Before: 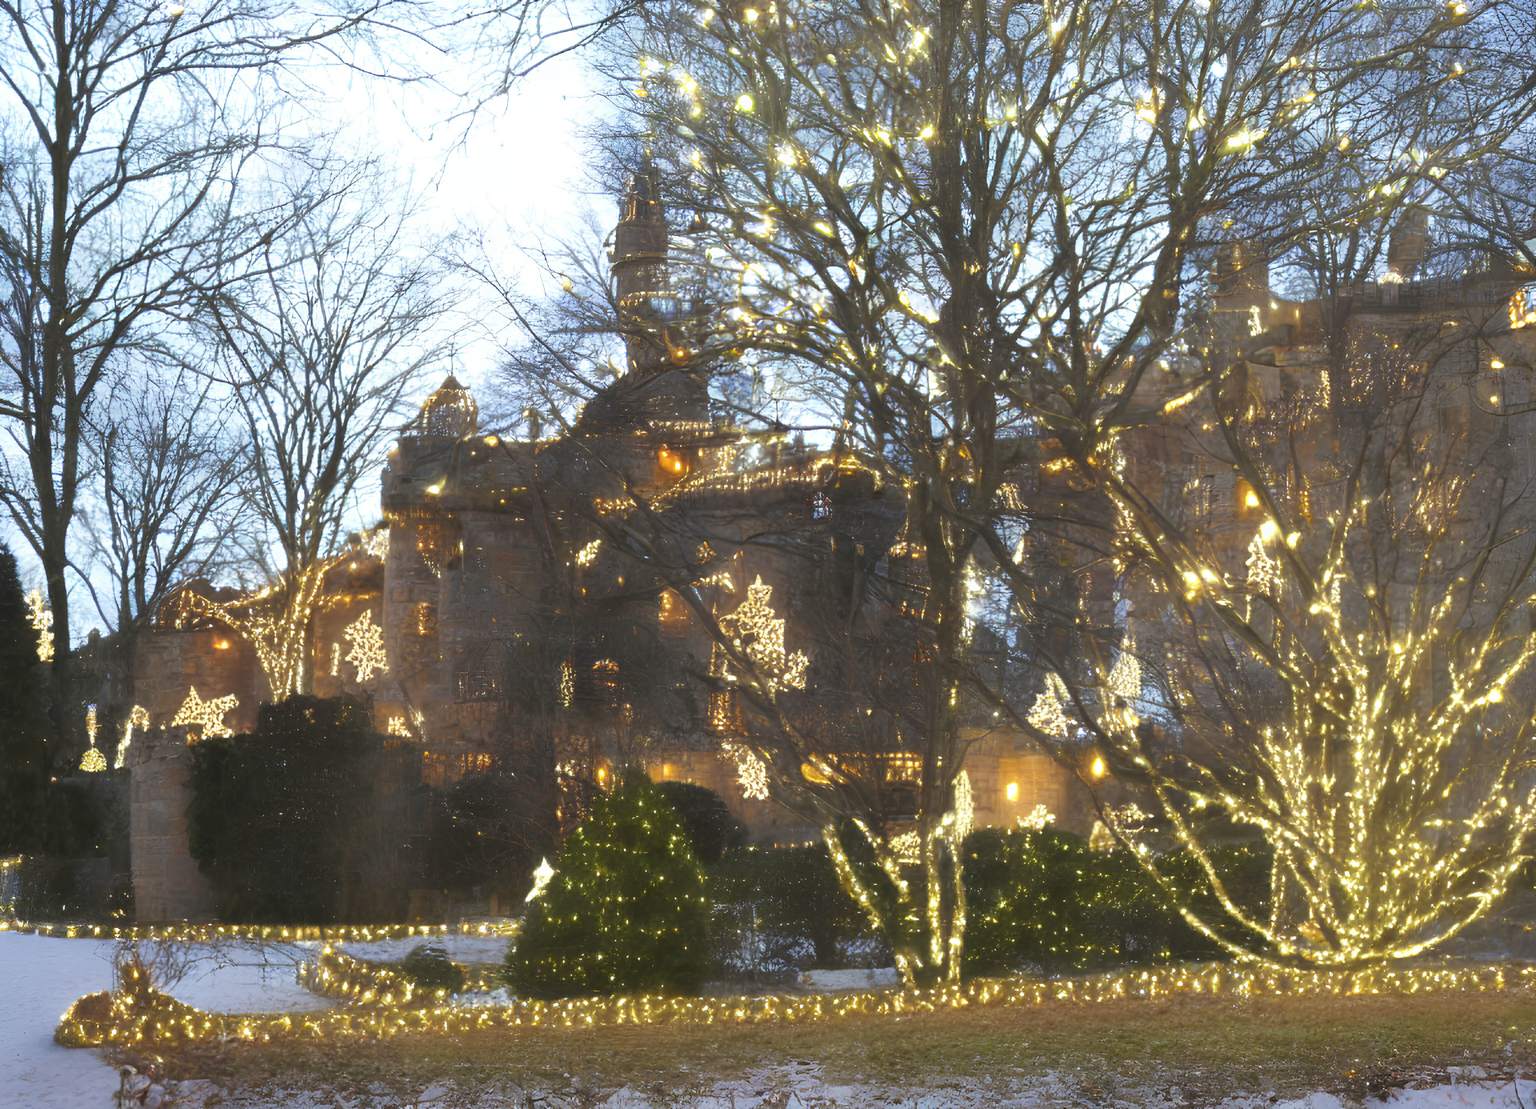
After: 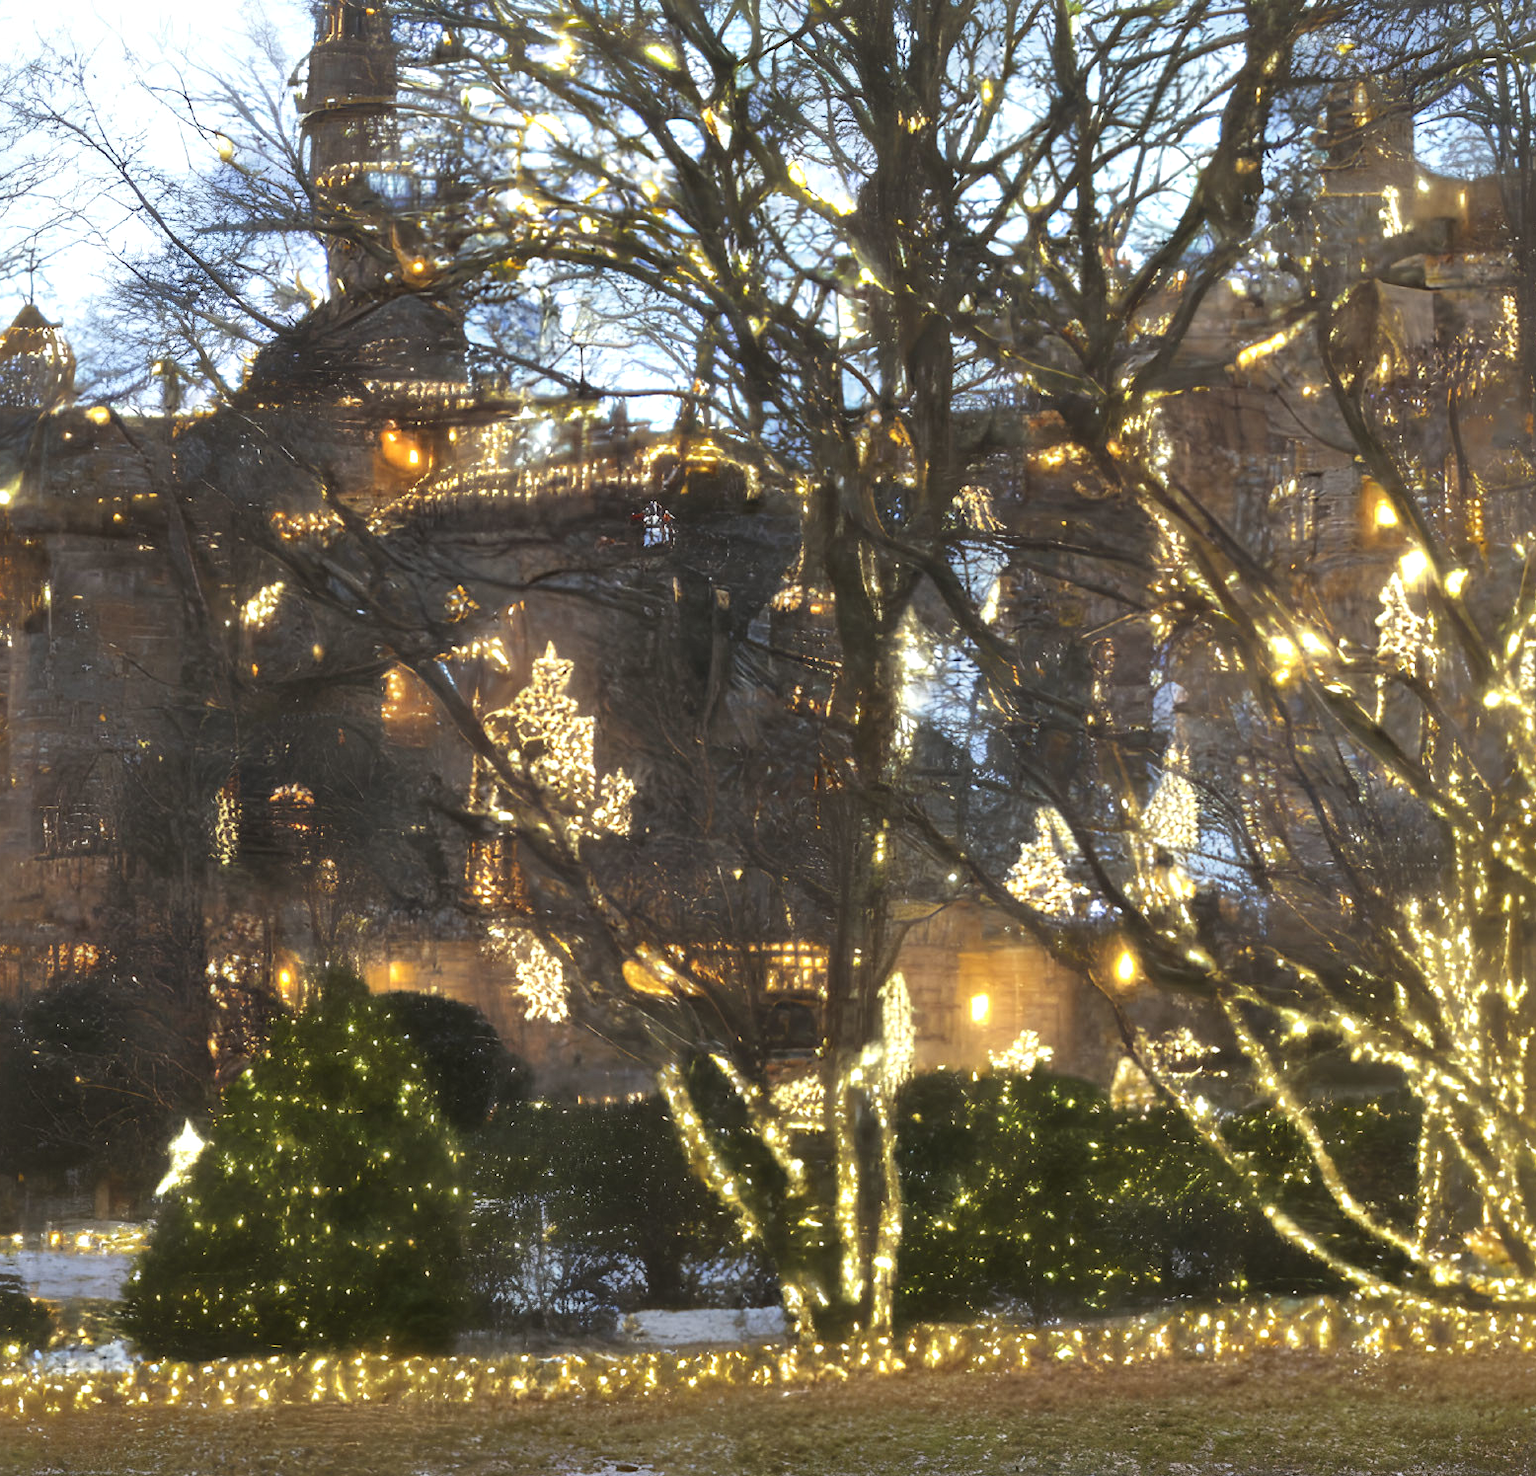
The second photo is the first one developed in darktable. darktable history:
local contrast: mode bilateral grid, contrast 50, coarseness 50, detail 150%, midtone range 0.2
crop and rotate: left 28.256%, top 17.734%, right 12.656%, bottom 3.573%
